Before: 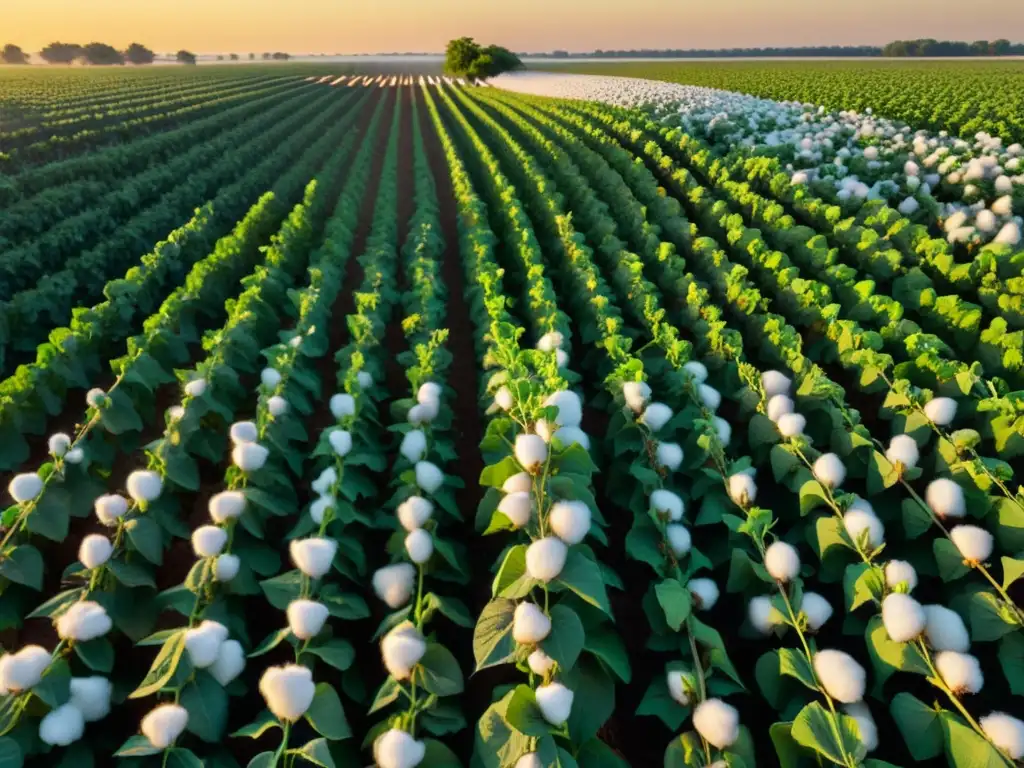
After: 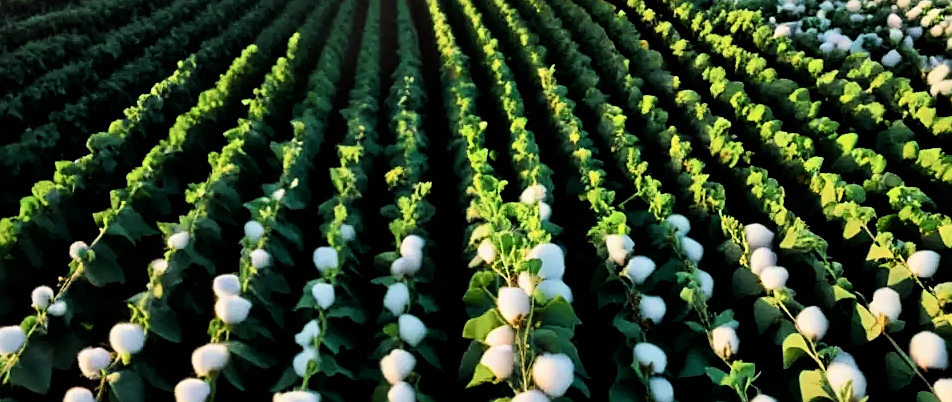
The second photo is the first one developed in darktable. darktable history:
crop: left 1.744%, top 19.225%, right 5.069%, bottom 28.357%
filmic rgb: black relative exposure -5.42 EV, white relative exposure 2.85 EV, dynamic range scaling -37.73%, hardness 4, contrast 1.605, highlights saturation mix -0.93%
sharpen: on, module defaults
